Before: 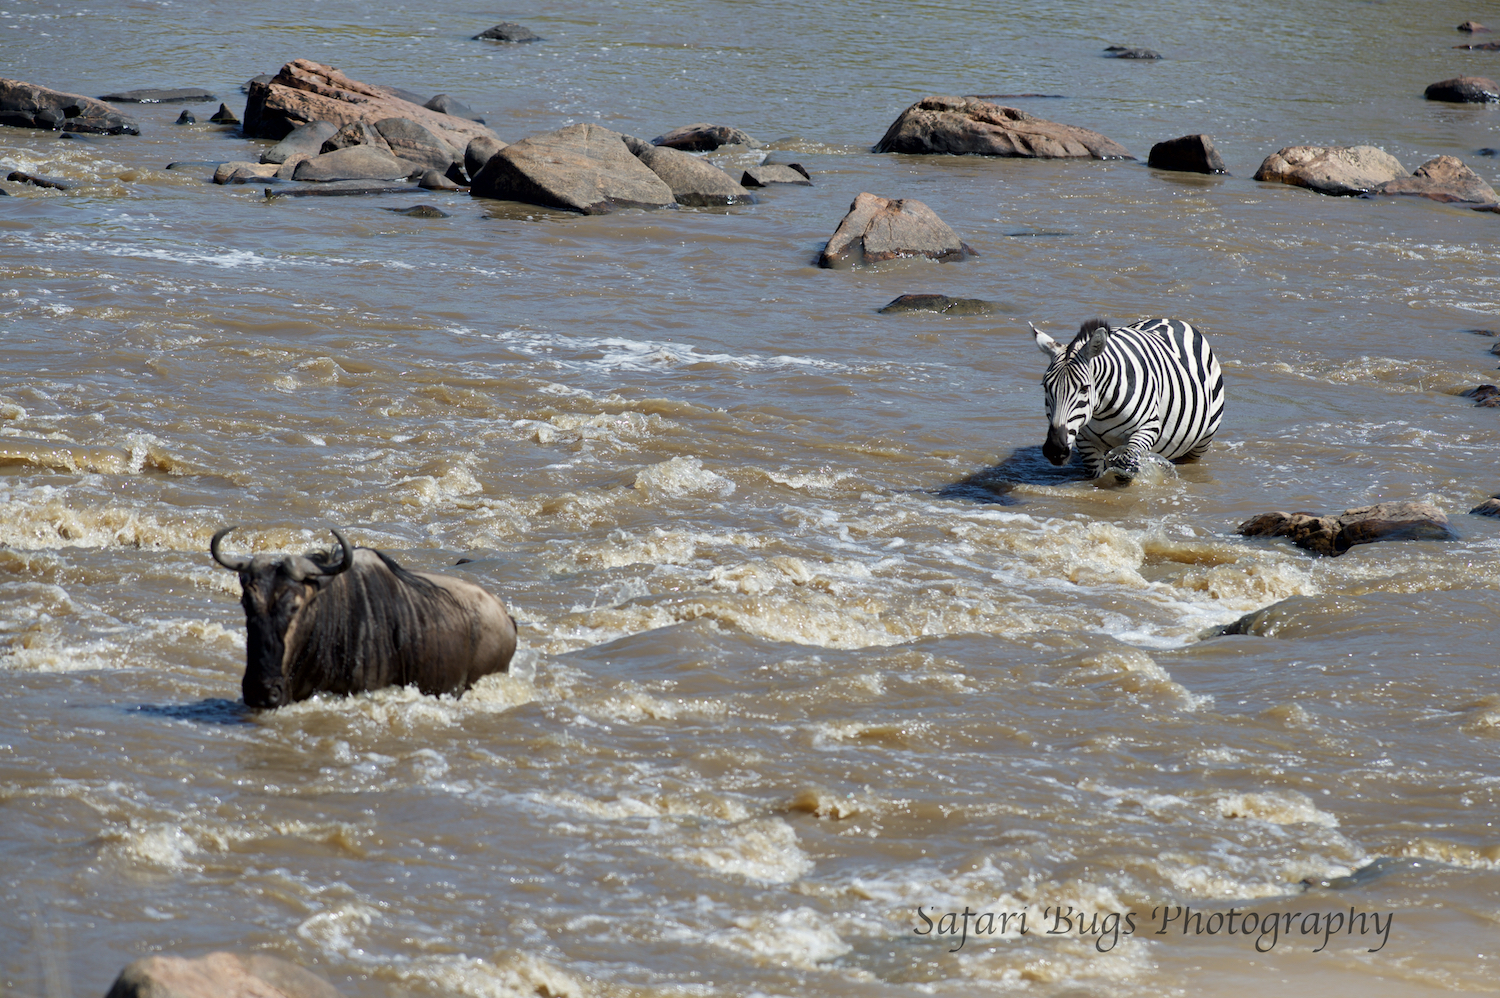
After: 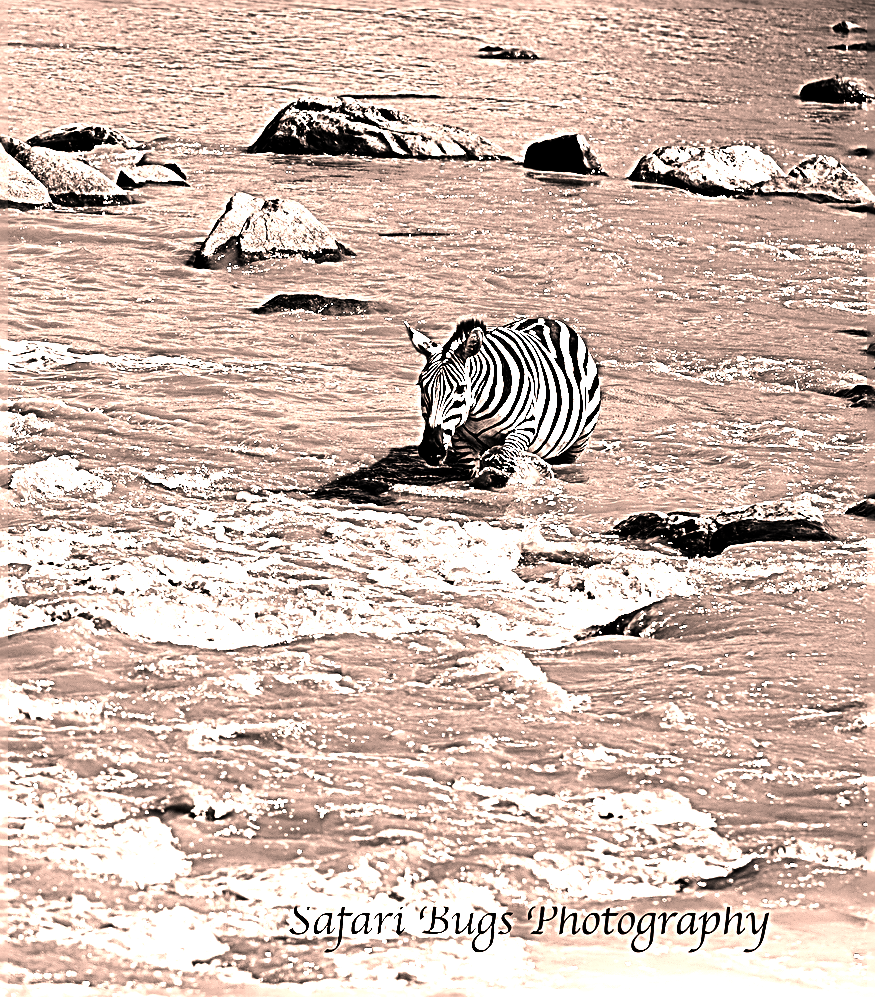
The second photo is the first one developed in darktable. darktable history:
sharpen: radius 3.176, amount 1.724
tone curve: curves: ch0 [(0, 0) (0.004, 0.001) (0.133, 0.112) (0.325, 0.362) (0.832, 0.893) (1, 1)], preserve colors none
crop: left 41.654%
shadows and highlights: shadows 25.46, highlights -25.74, highlights color adjustment 49.51%
contrast brightness saturation: contrast 0.022, brightness -0.985, saturation -0.989
color balance rgb: shadows lift › luminance 0.343%, shadows lift › chroma 6.994%, shadows lift › hue 299.02°, perceptual saturation grading › global saturation 30.938%, perceptual brilliance grading › global brilliance 4.003%, global vibrance 14.901%
color correction: highlights a* 17.78, highlights b* 18.57
exposure: black level correction 0, exposure 1.741 EV, compensate exposure bias true, compensate highlight preservation false
